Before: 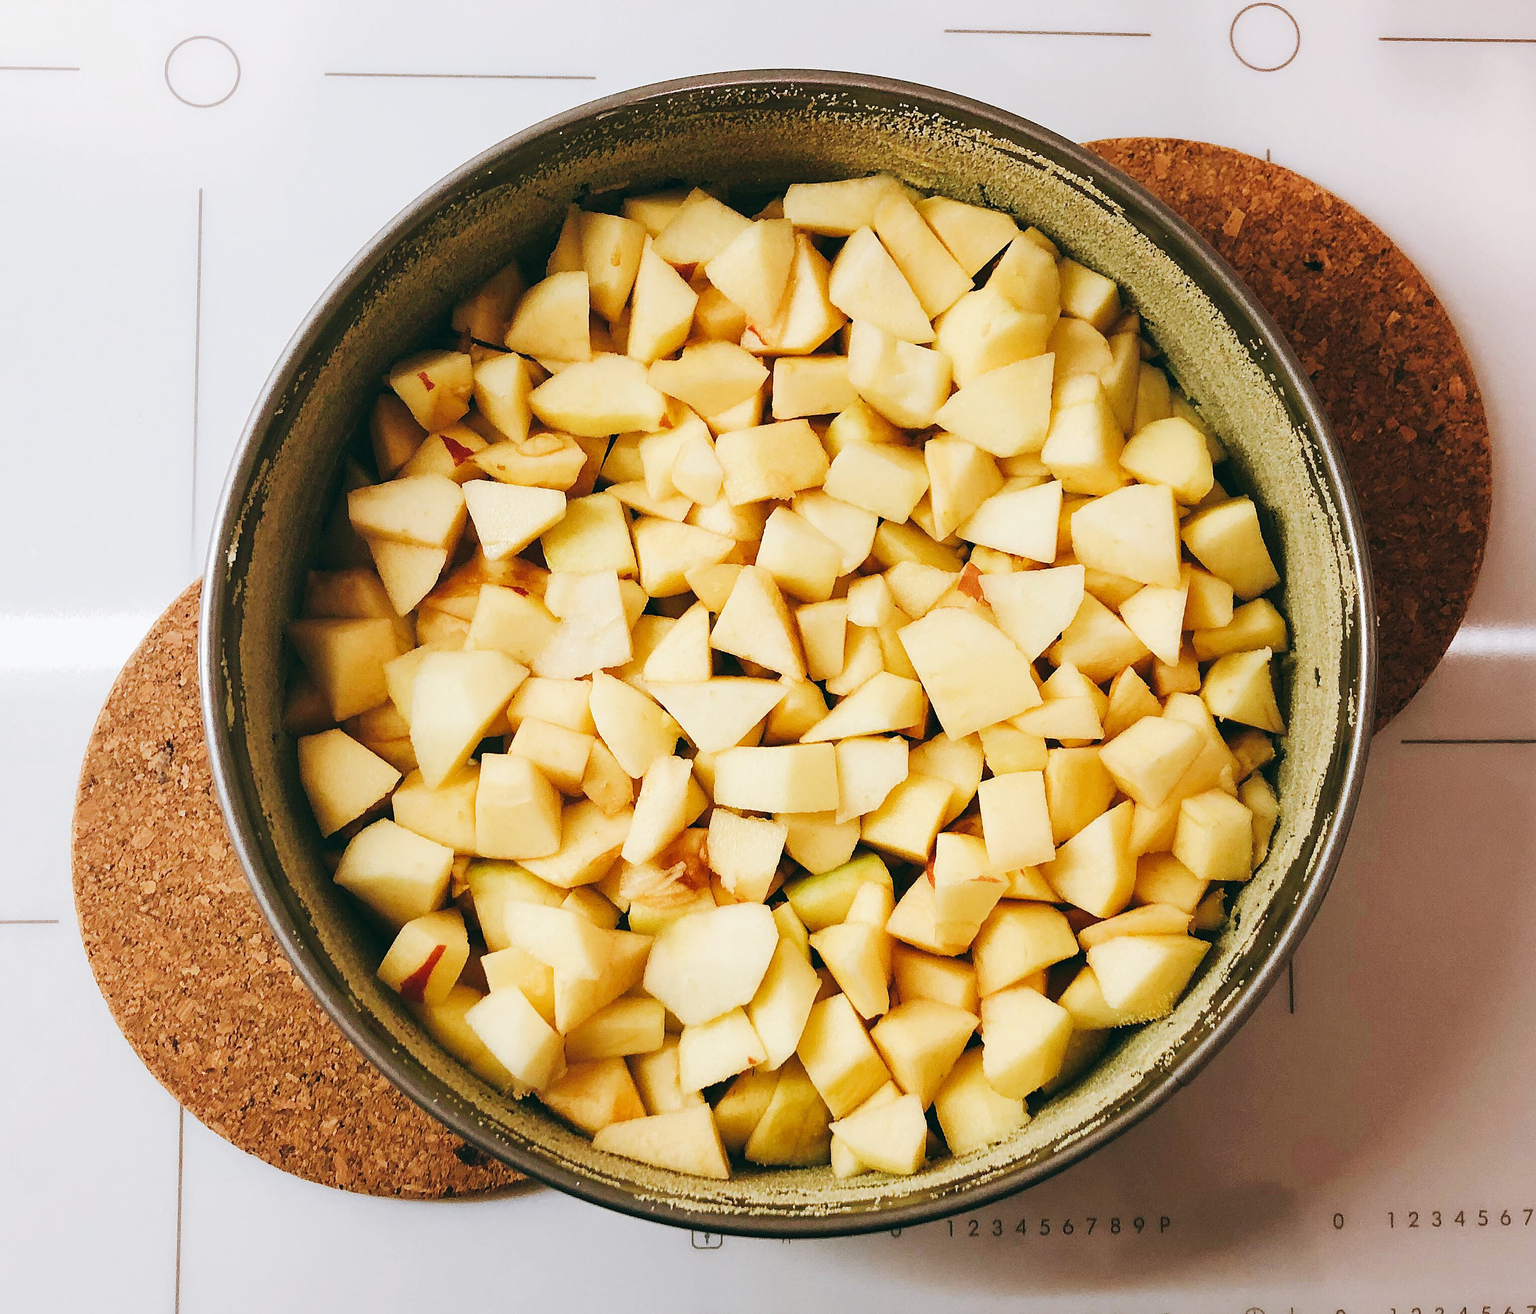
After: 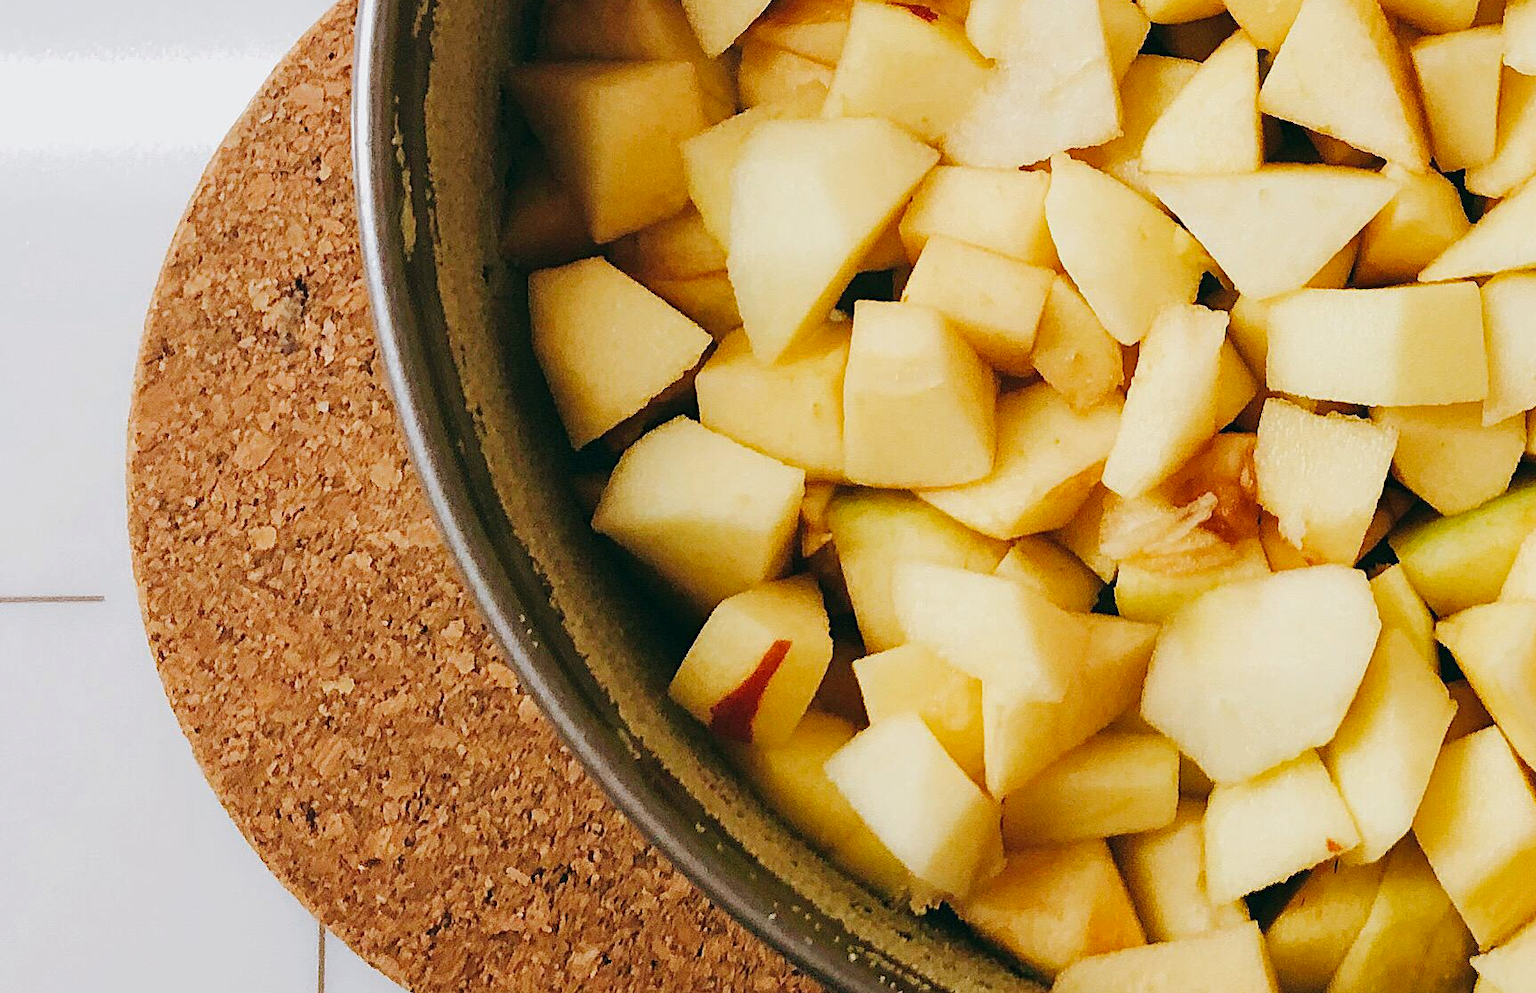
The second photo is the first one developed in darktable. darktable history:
crop: top 44.483%, right 43.593%, bottom 12.892%
haze removal: strength 0.29, distance 0.25, compatibility mode true, adaptive false
exposure: exposure -0.177 EV, compensate highlight preservation false
